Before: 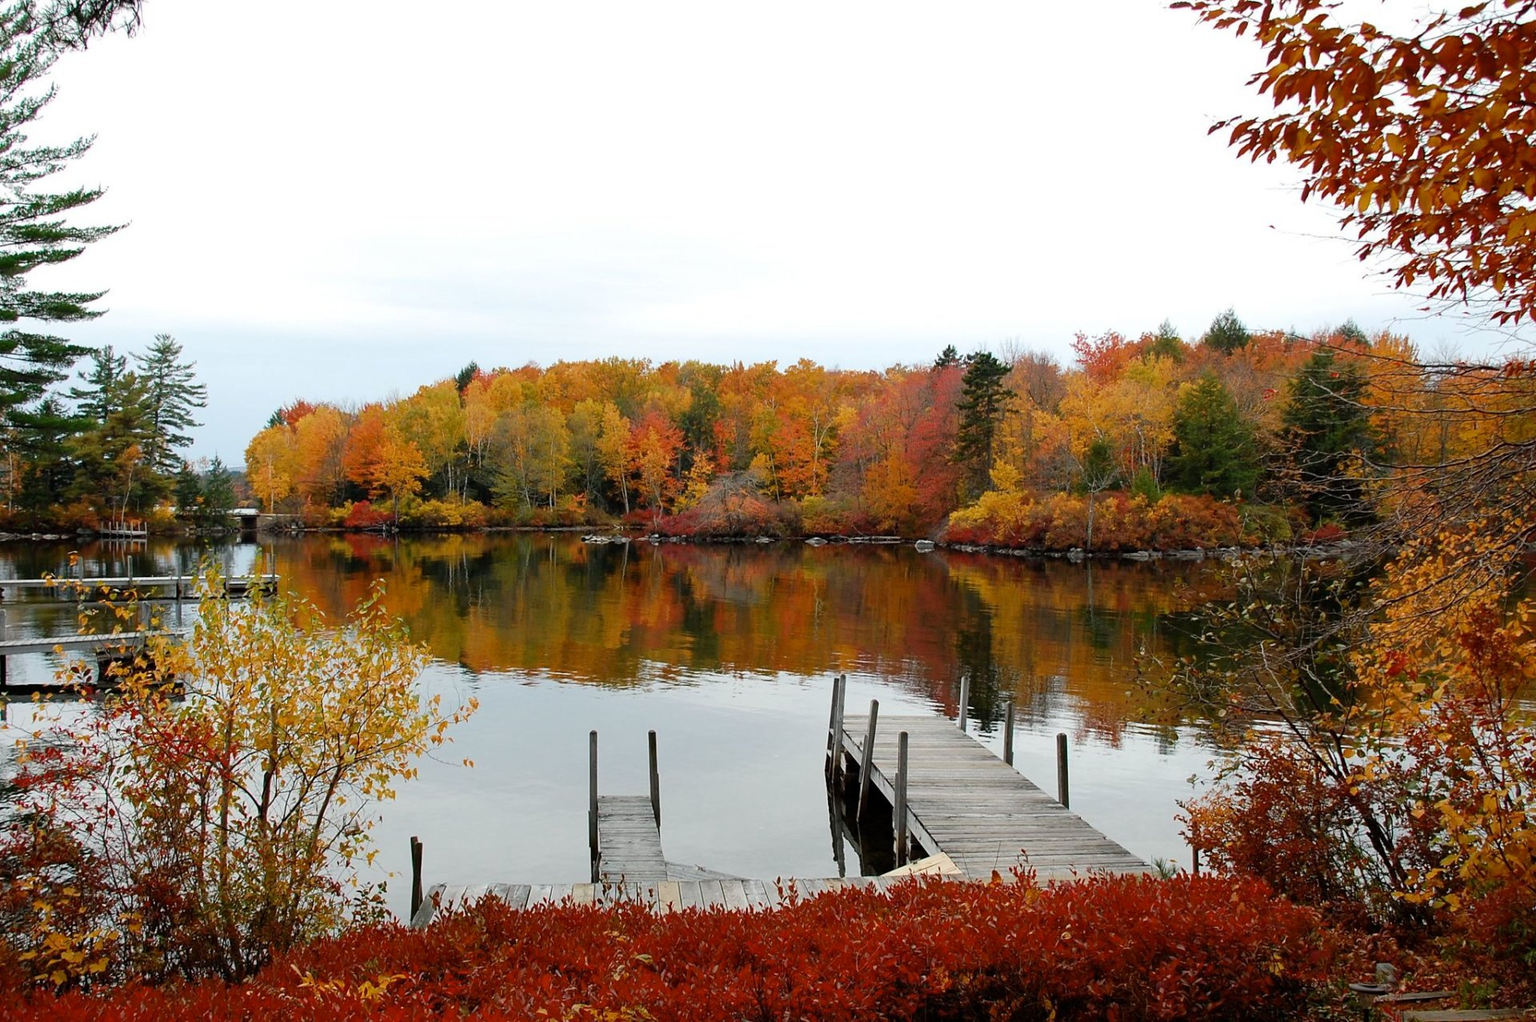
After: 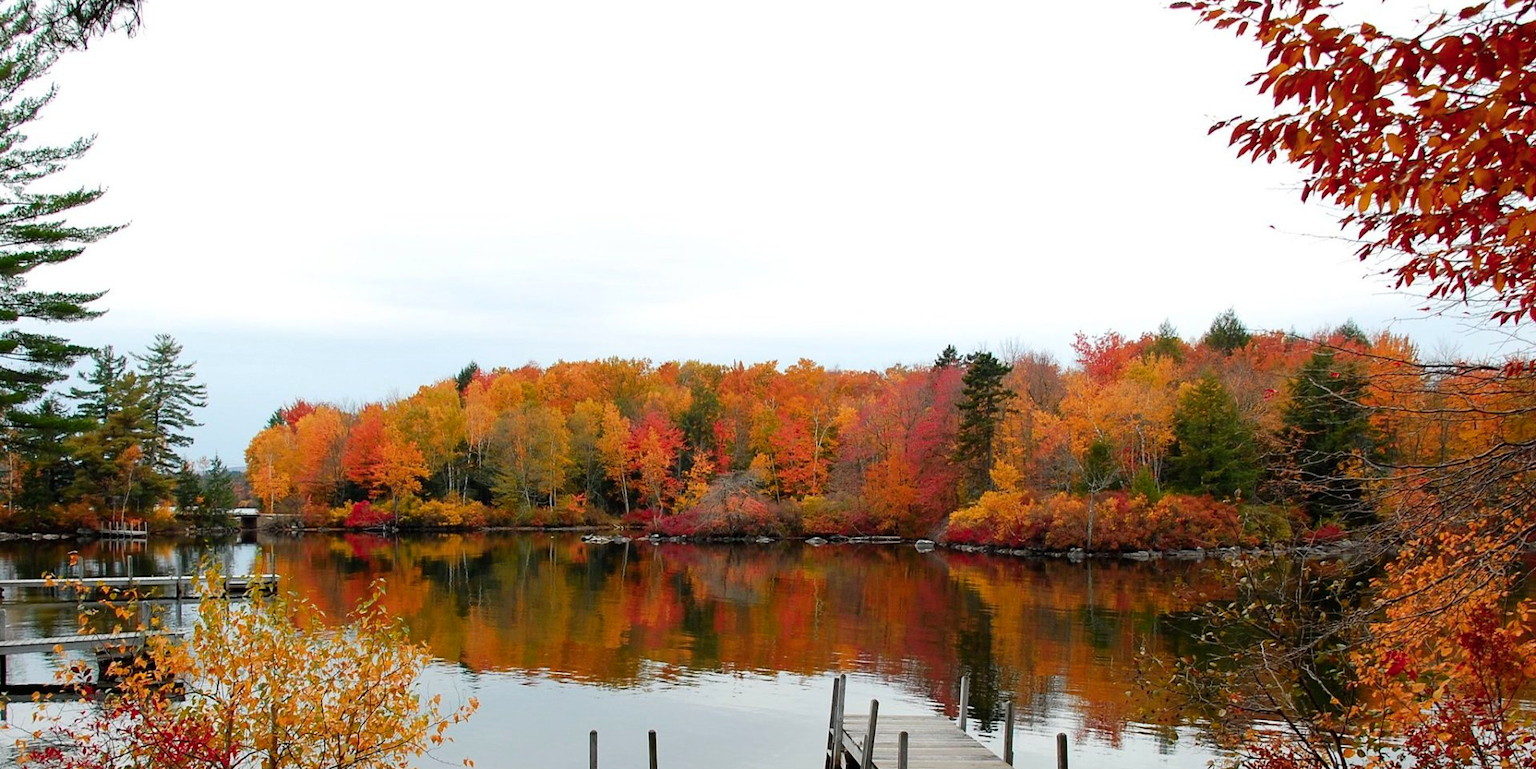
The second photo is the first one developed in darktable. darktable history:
color zones: curves: ch1 [(0.235, 0.558) (0.75, 0.5)]; ch2 [(0.25, 0.462) (0.749, 0.457)]
crop: bottom 24.615%
